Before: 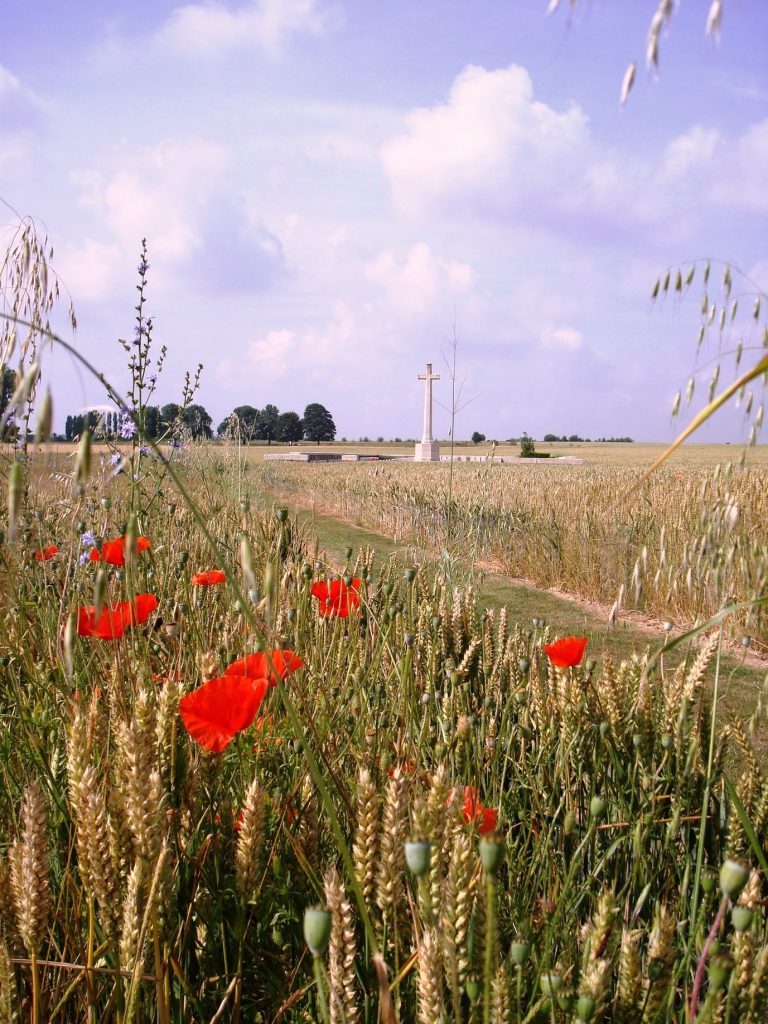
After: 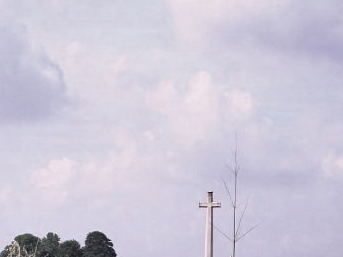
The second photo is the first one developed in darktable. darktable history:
contrast brightness saturation: brightness 0.18, saturation -0.5
color zones: curves: ch0 [(0.11, 0.396) (0.195, 0.36) (0.25, 0.5) (0.303, 0.412) (0.357, 0.544) (0.75, 0.5) (0.967, 0.328)]; ch1 [(0, 0.468) (0.112, 0.512) (0.202, 0.6) (0.25, 0.5) (0.307, 0.352) (0.357, 0.544) (0.75, 0.5) (0.963, 0.524)]
haze removal: strength 0.29, distance 0.25, compatibility mode true, adaptive false
crop: left 28.64%, top 16.832%, right 26.637%, bottom 58.055%
shadows and highlights: soften with gaussian
